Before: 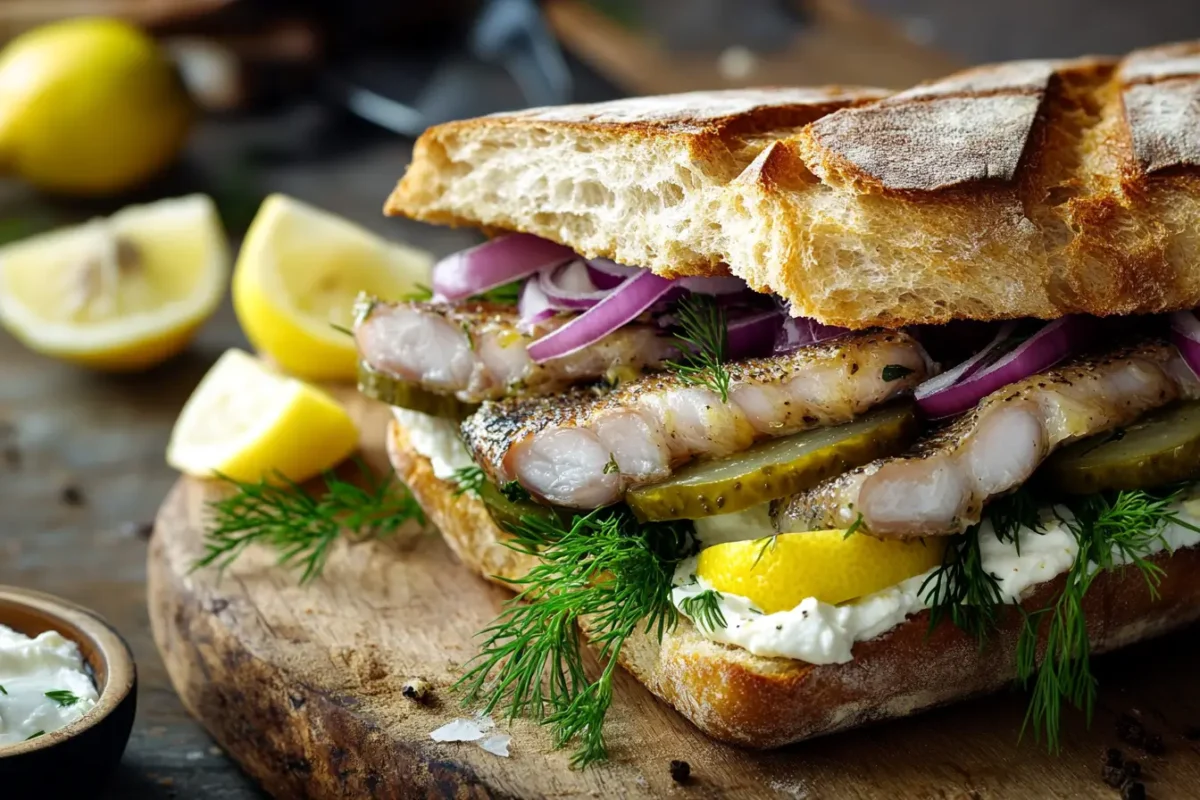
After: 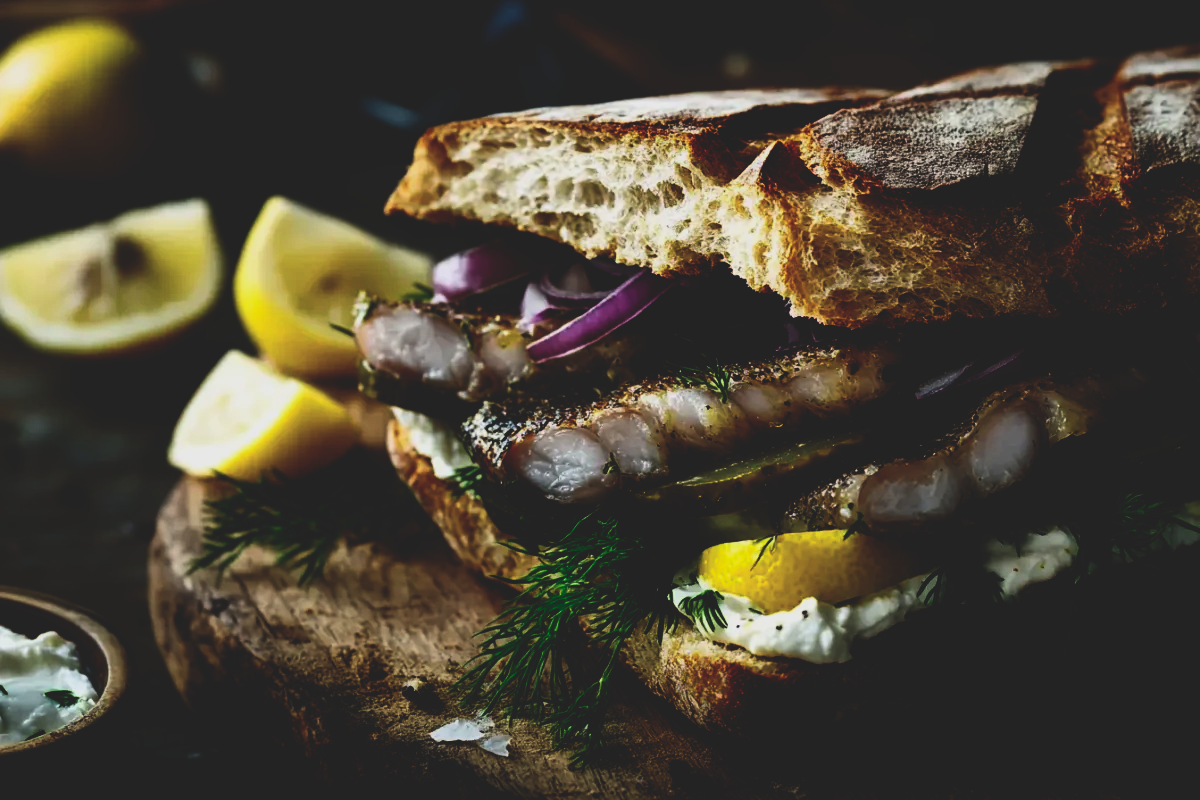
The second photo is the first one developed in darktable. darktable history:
contrast brightness saturation: contrast 0.28
exposure: black level correction 0, exposure -0.766 EV, compensate highlight preservation false
base curve: curves: ch0 [(0, 0.036) (0.083, 0.04) (0.804, 1)], preserve colors none
